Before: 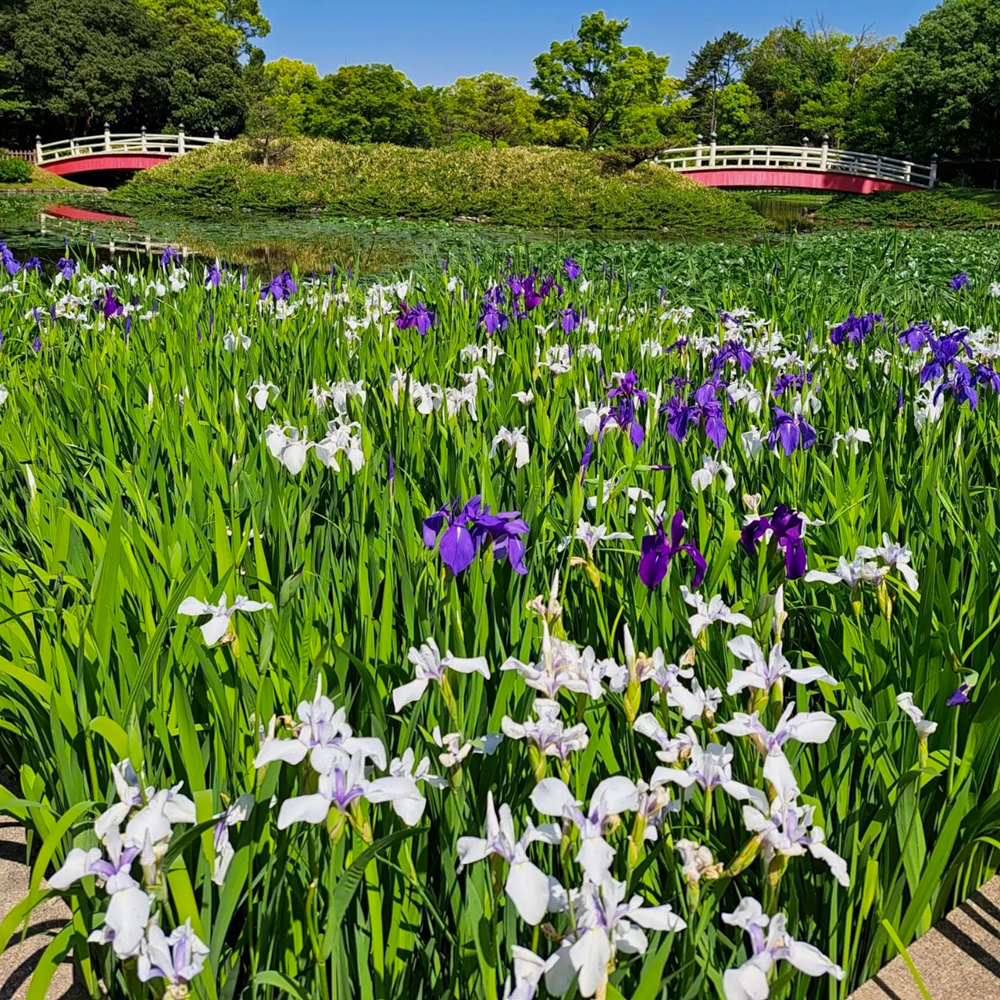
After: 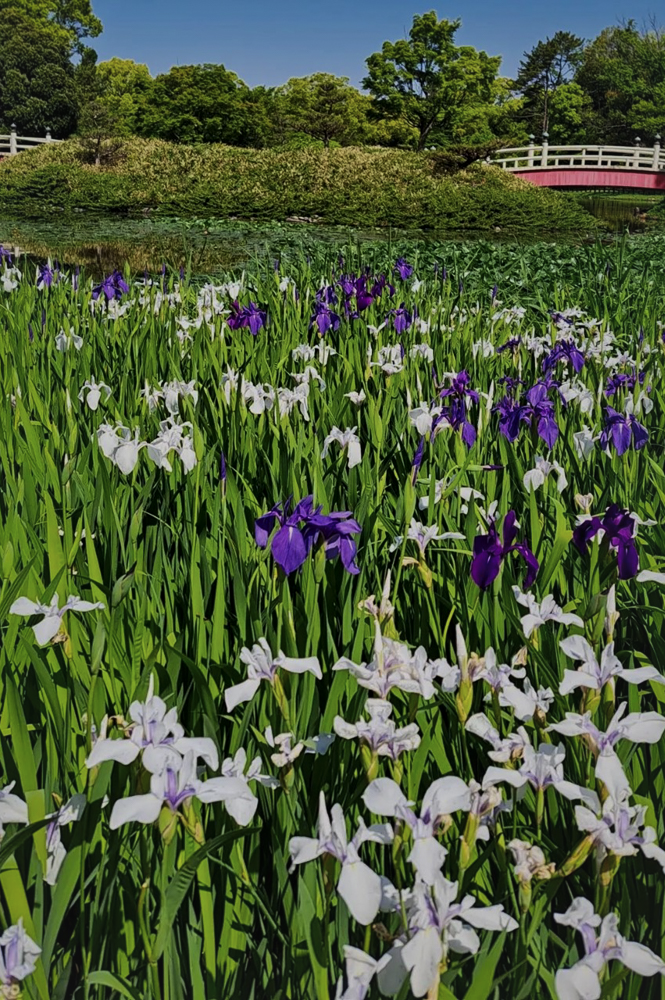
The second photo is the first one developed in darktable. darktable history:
exposure: black level correction -0.016, exposure -1.018 EV, compensate highlight preservation false
crop: left 16.899%, right 16.556%
local contrast: mode bilateral grid, contrast 100, coarseness 100, detail 165%, midtone range 0.2
